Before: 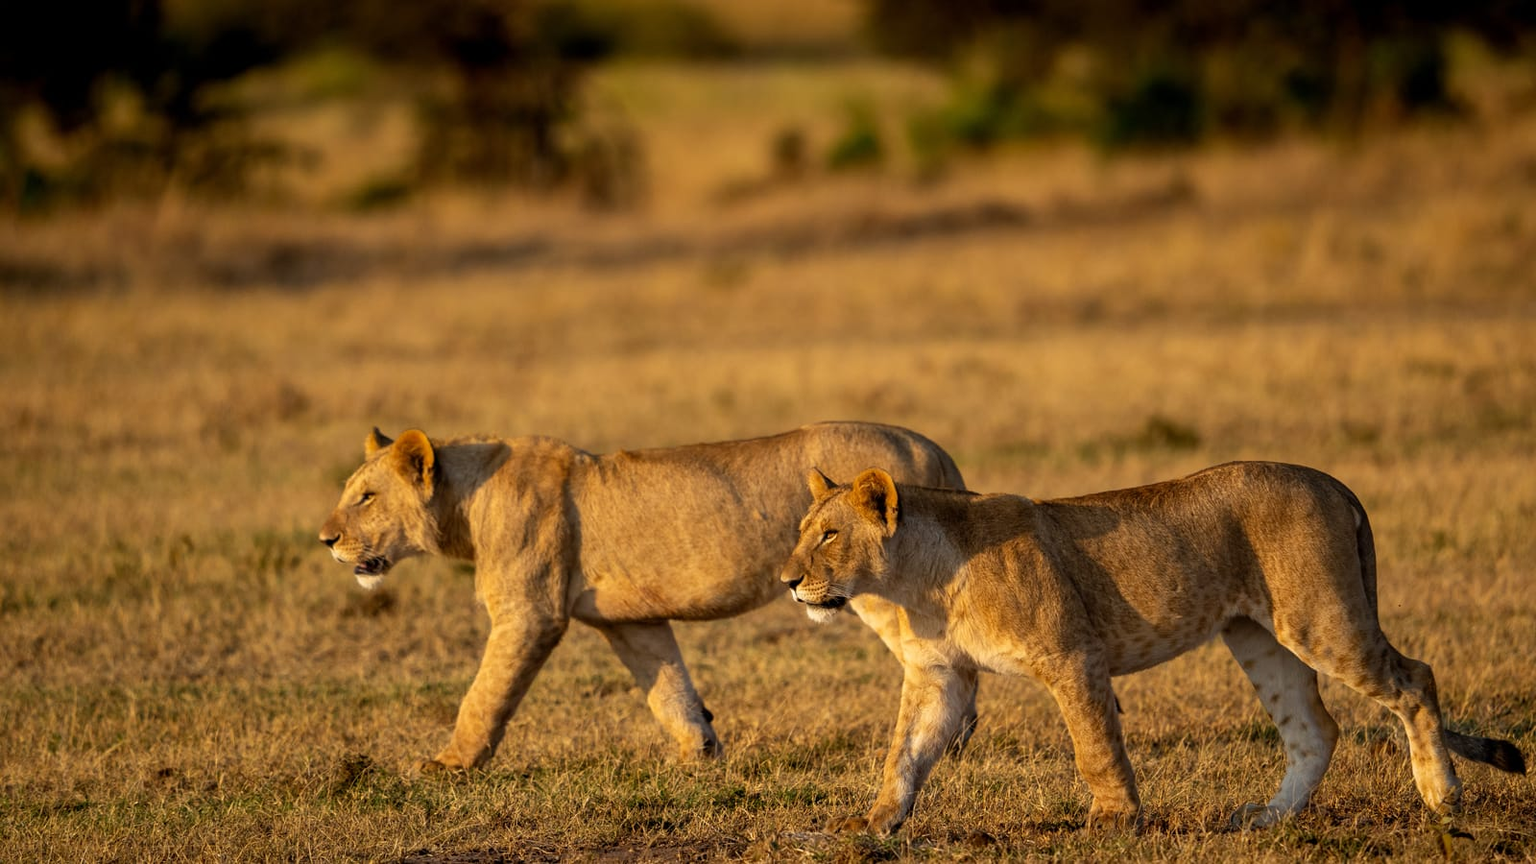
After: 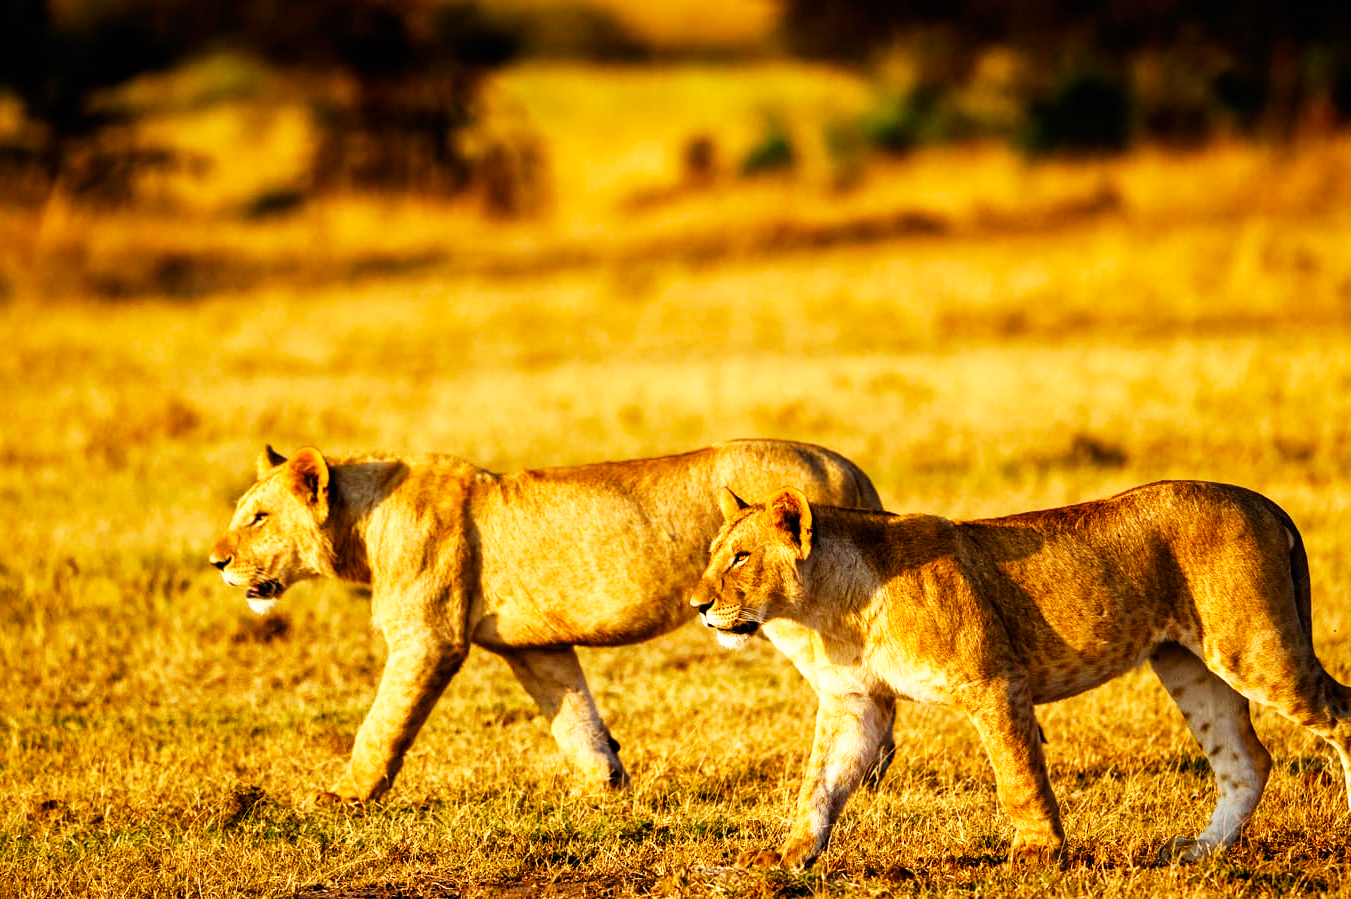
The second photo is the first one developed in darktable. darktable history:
color balance rgb: perceptual saturation grading › global saturation 0.376%, perceptual saturation grading › highlights -18.133%, perceptual saturation grading › mid-tones 6.554%, perceptual saturation grading › shadows 27.534%, global vibrance 26.171%, contrast 6.385%
base curve: curves: ch0 [(0, 0) (0.007, 0.004) (0.027, 0.03) (0.046, 0.07) (0.207, 0.54) (0.442, 0.872) (0.673, 0.972) (1, 1)], preserve colors none
crop: left 7.726%, right 7.79%
